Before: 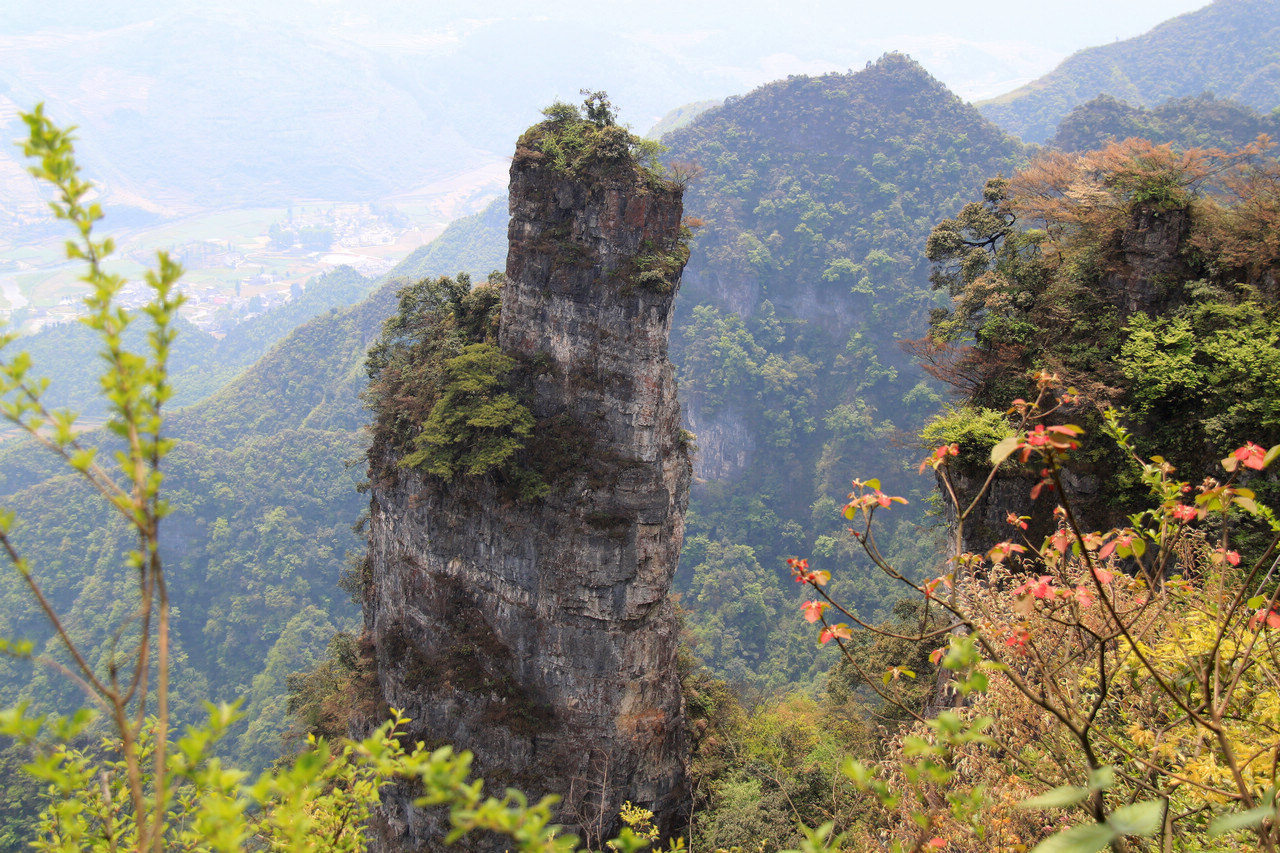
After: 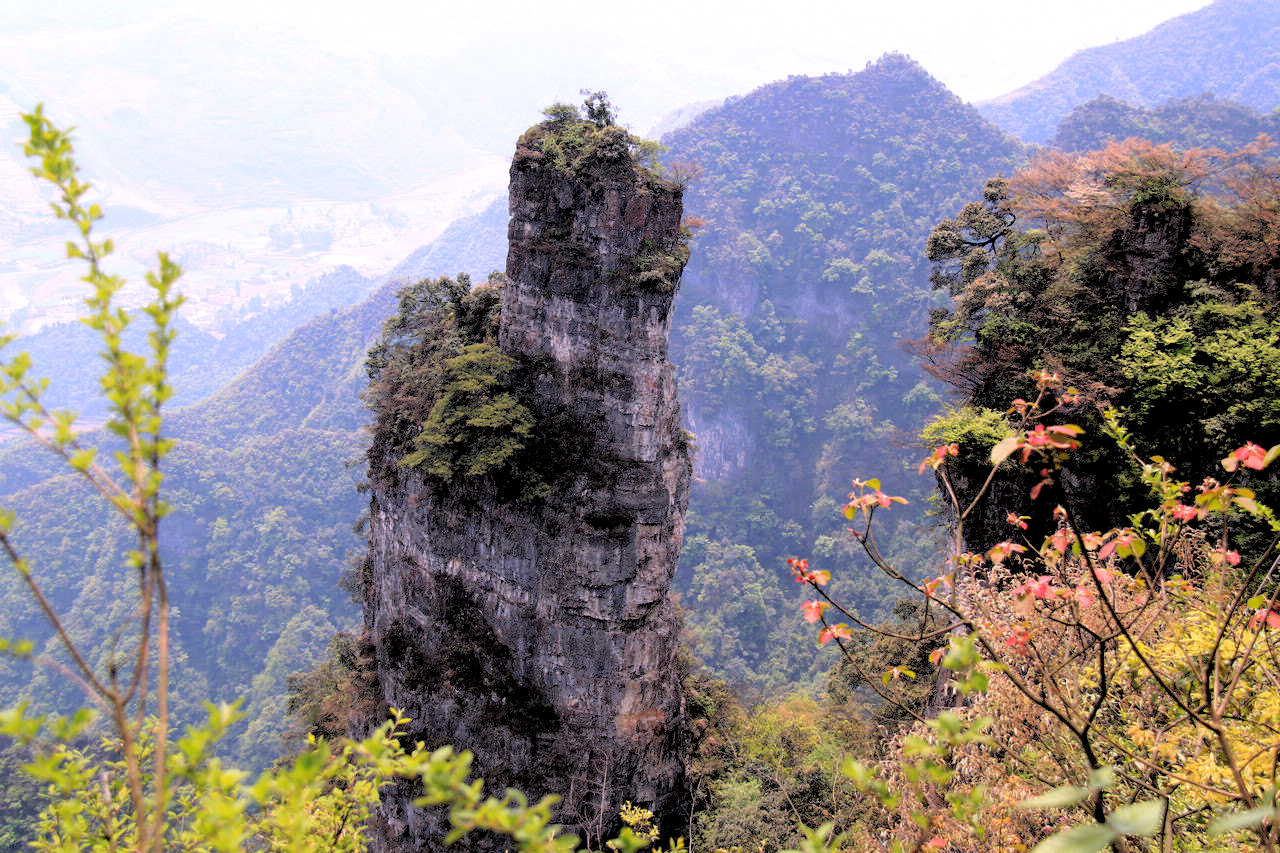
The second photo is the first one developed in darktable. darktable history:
white balance: red 1.042, blue 1.17
rgb levels: levels [[0.029, 0.461, 0.922], [0, 0.5, 1], [0, 0.5, 1]]
